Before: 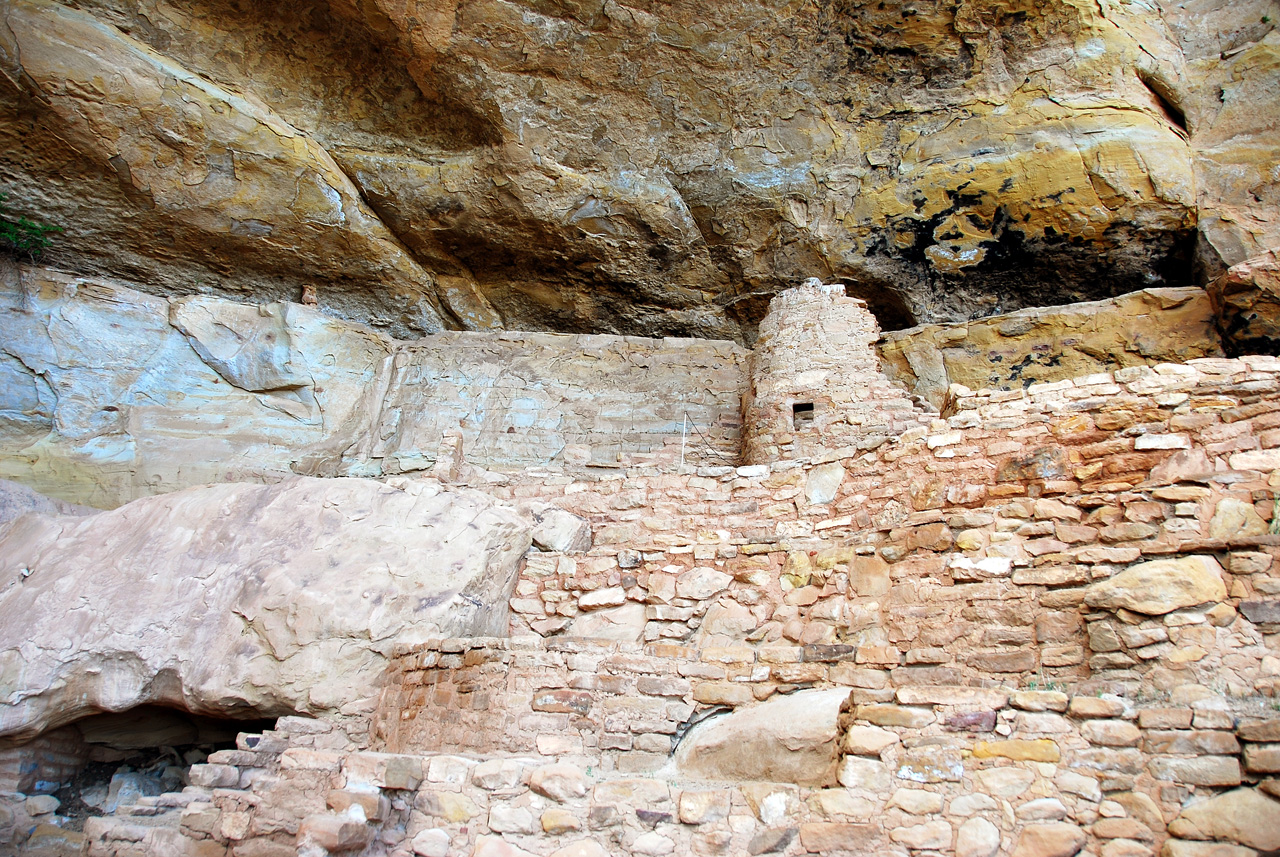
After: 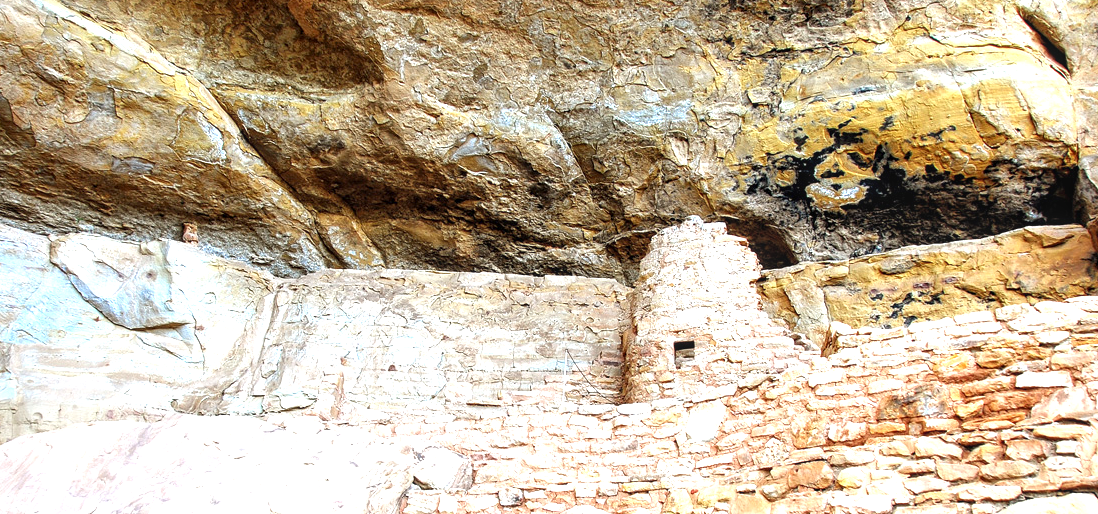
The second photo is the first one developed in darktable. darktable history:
exposure: exposure 0.211 EV, compensate exposure bias true, compensate highlight preservation false
local contrast: on, module defaults
crop and rotate: left 9.362%, top 7.336%, right 4.808%, bottom 32.633%
base curve: preserve colors none
